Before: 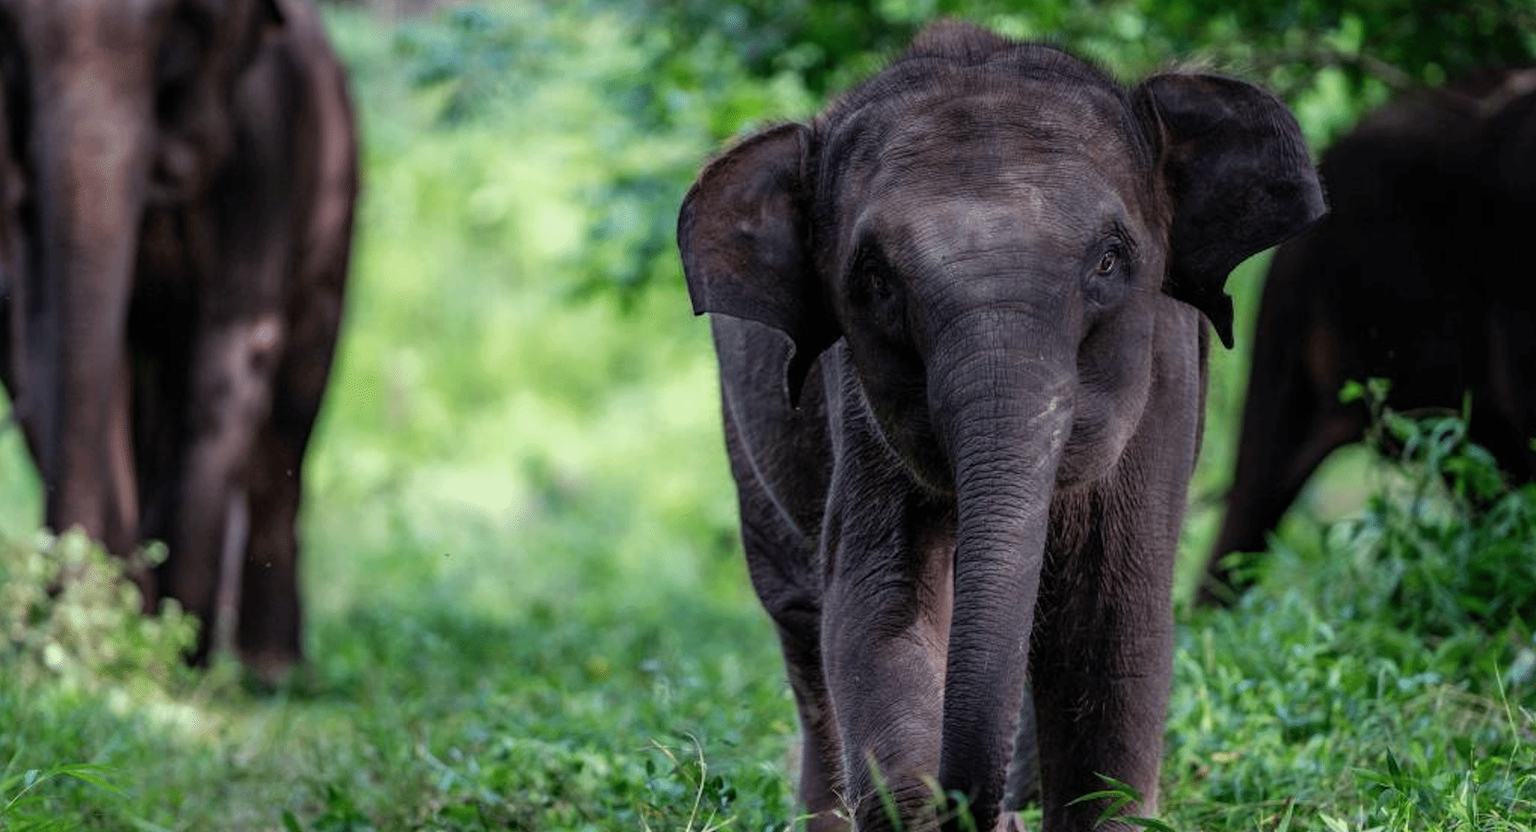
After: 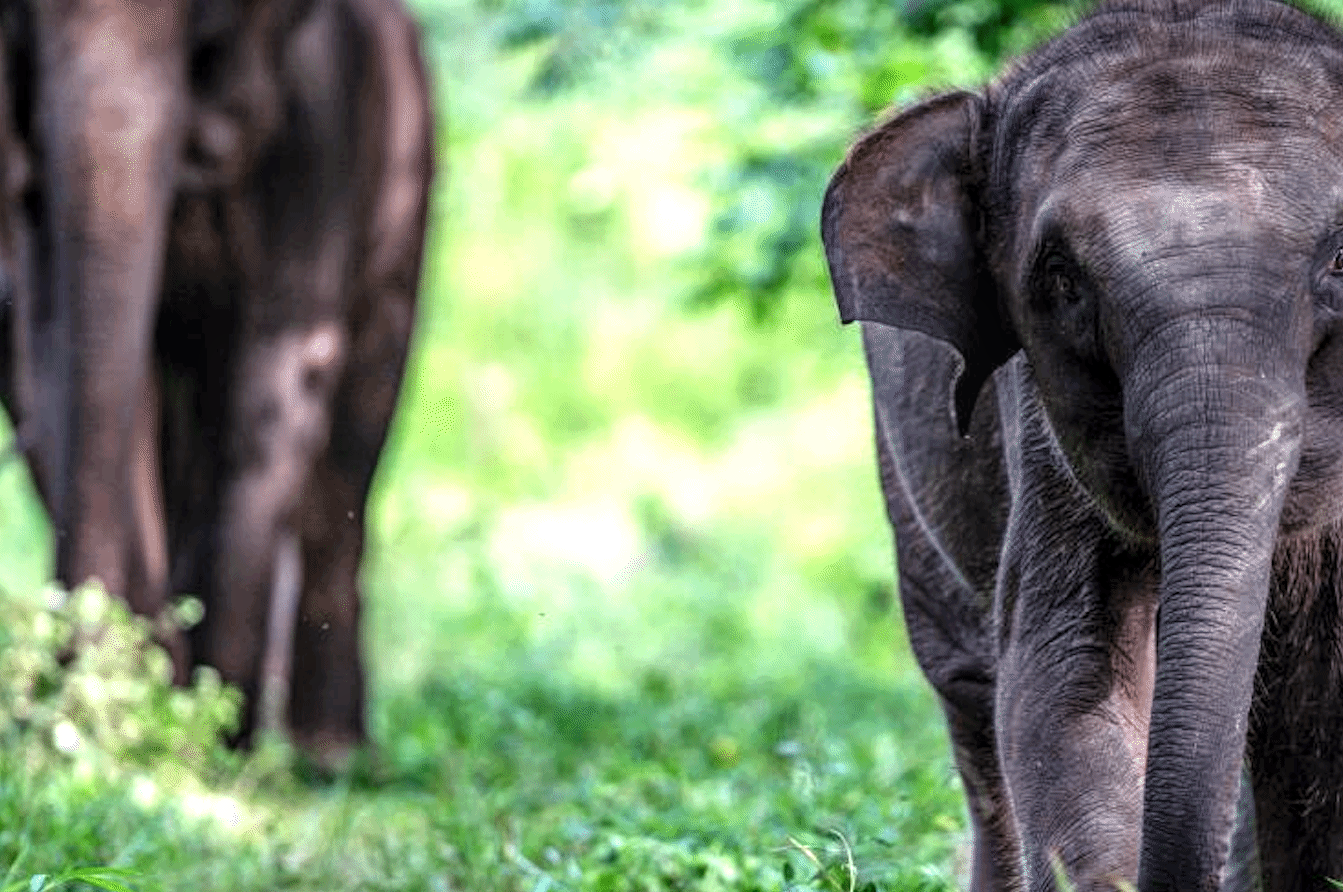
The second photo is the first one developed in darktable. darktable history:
local contrast: on, module defaults
crop: top 5.807%, right 27.865%, bottom 5.66%
exposure: black level correction 0, exposure 0.952 EV, compensate highlight preservation false
